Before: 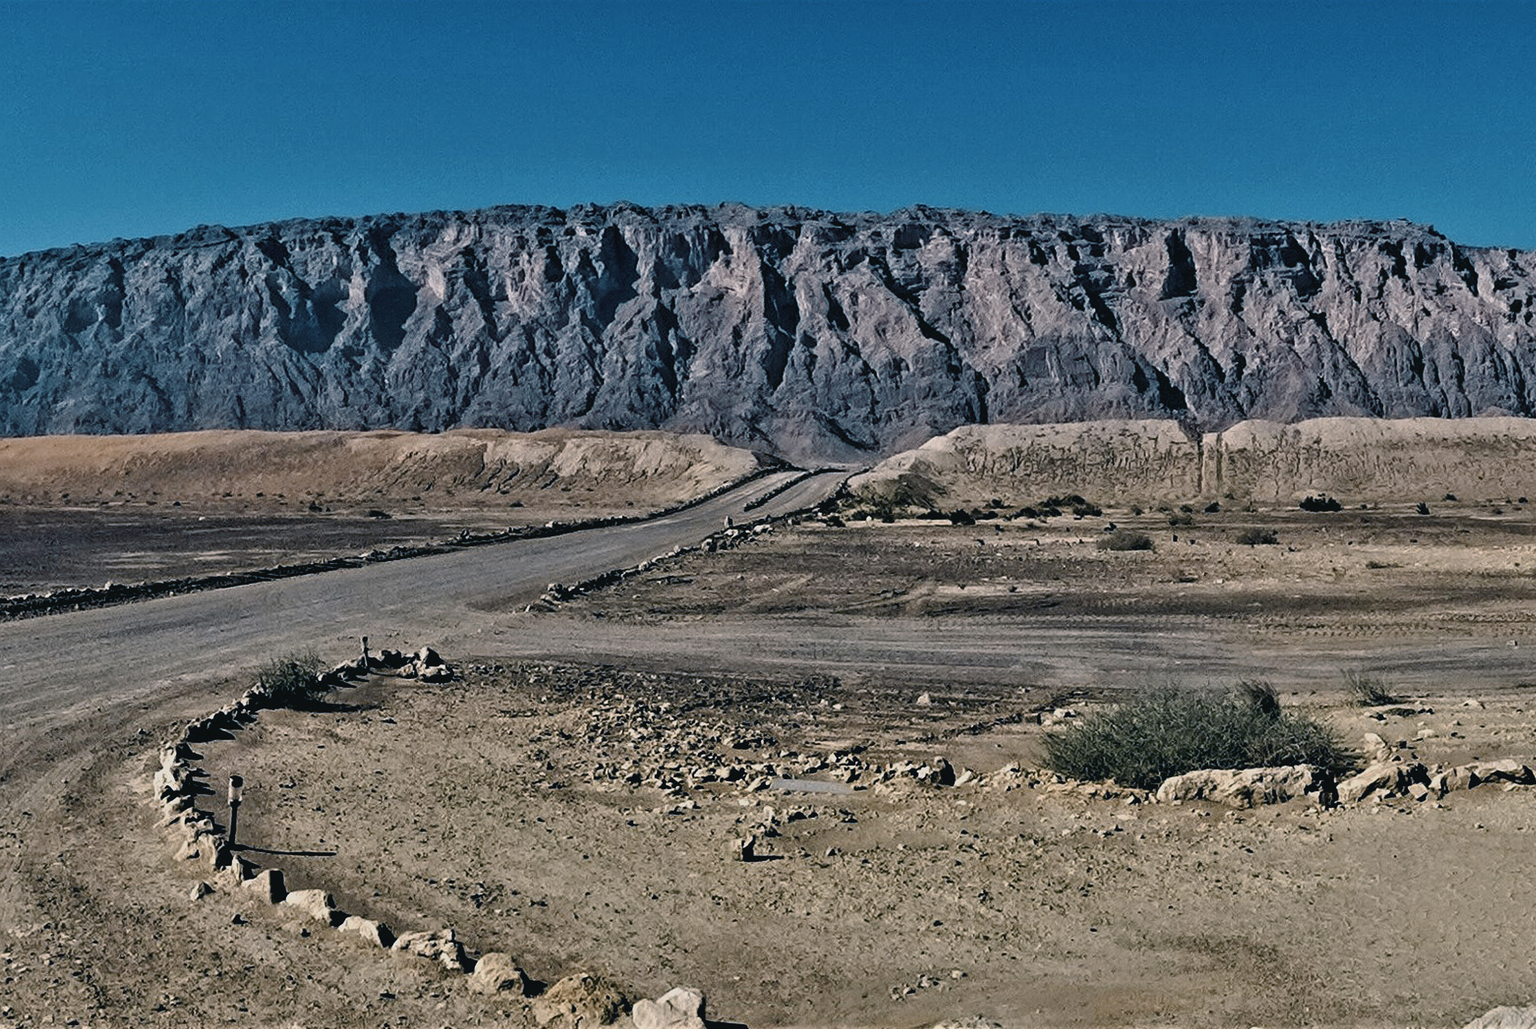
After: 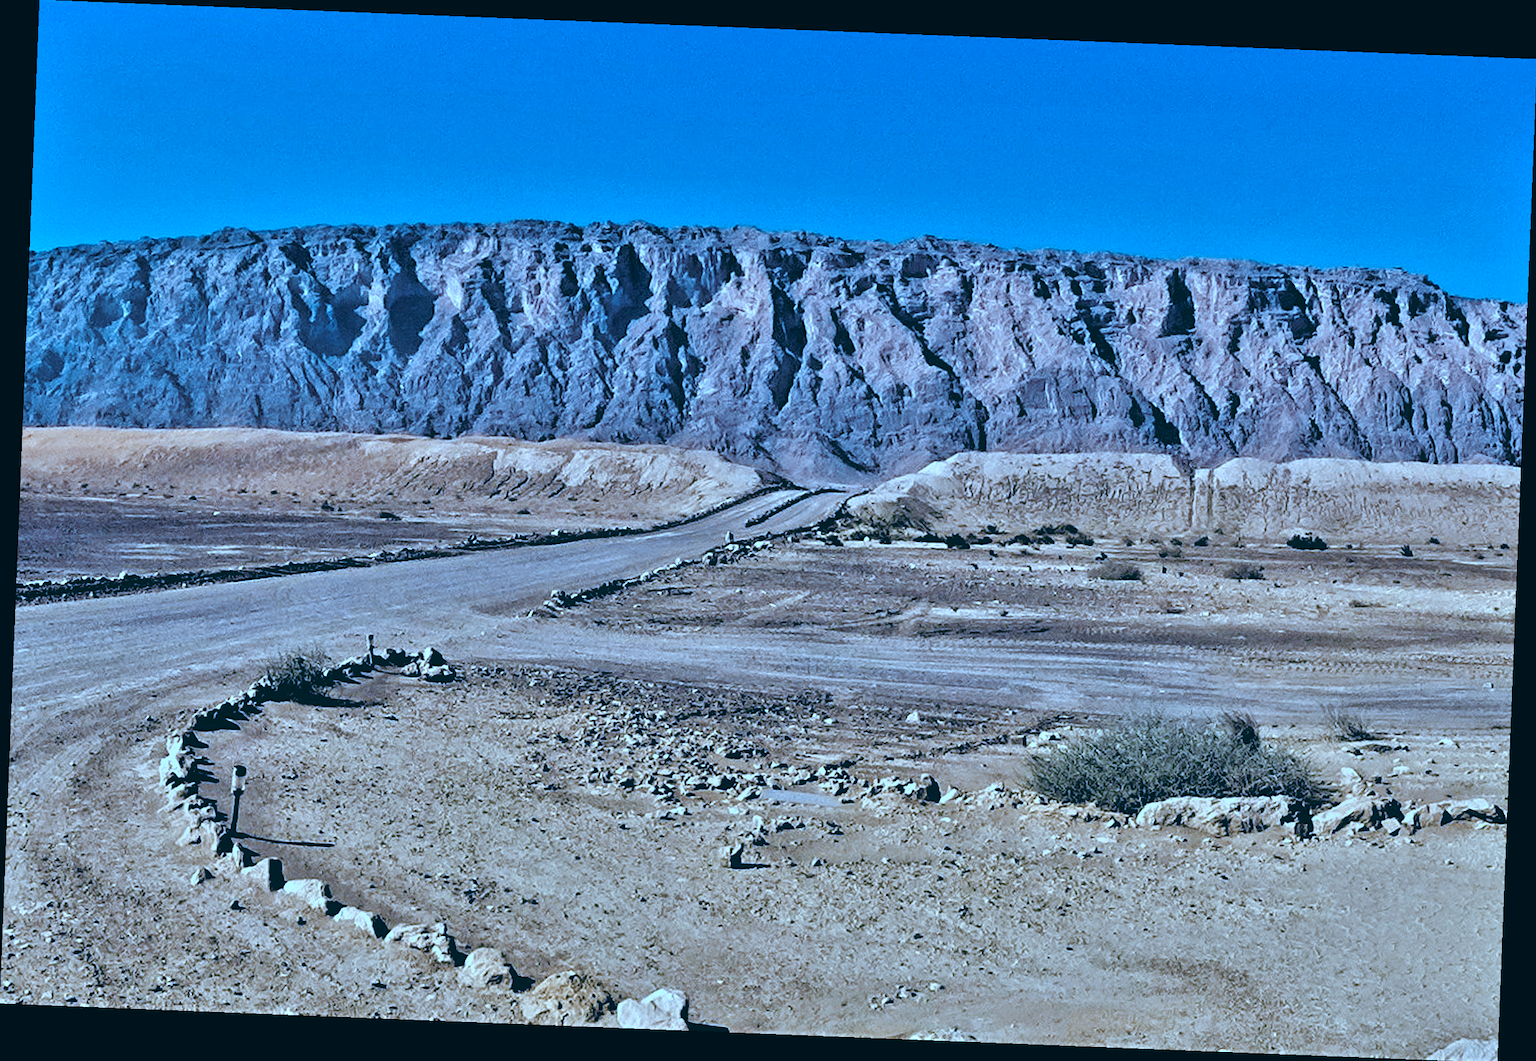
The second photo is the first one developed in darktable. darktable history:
tone equalizer: -7 EV 0.15 EV, -6 EV 0.6 EV, -5 EV 1.15 EV, -4 EV 1.33 EV, -3 EV 1.15 EV, -2 EV 0.6 EV, -1 EV 0.15 EV, mask exposure compensation -0.5 EV
color balance: lift [1.003, 0.993, 1.001, 1.007], gamma [1.018, 1.072, 0.959, 0.928], gain [0.974, 0.873, 1.031, 1.127]
rotate and perspective: rotation 2.27°, automatic cropping off
color calibration: illuminant custom, x 0.39, y 0.392, temperature 3856.94 K
